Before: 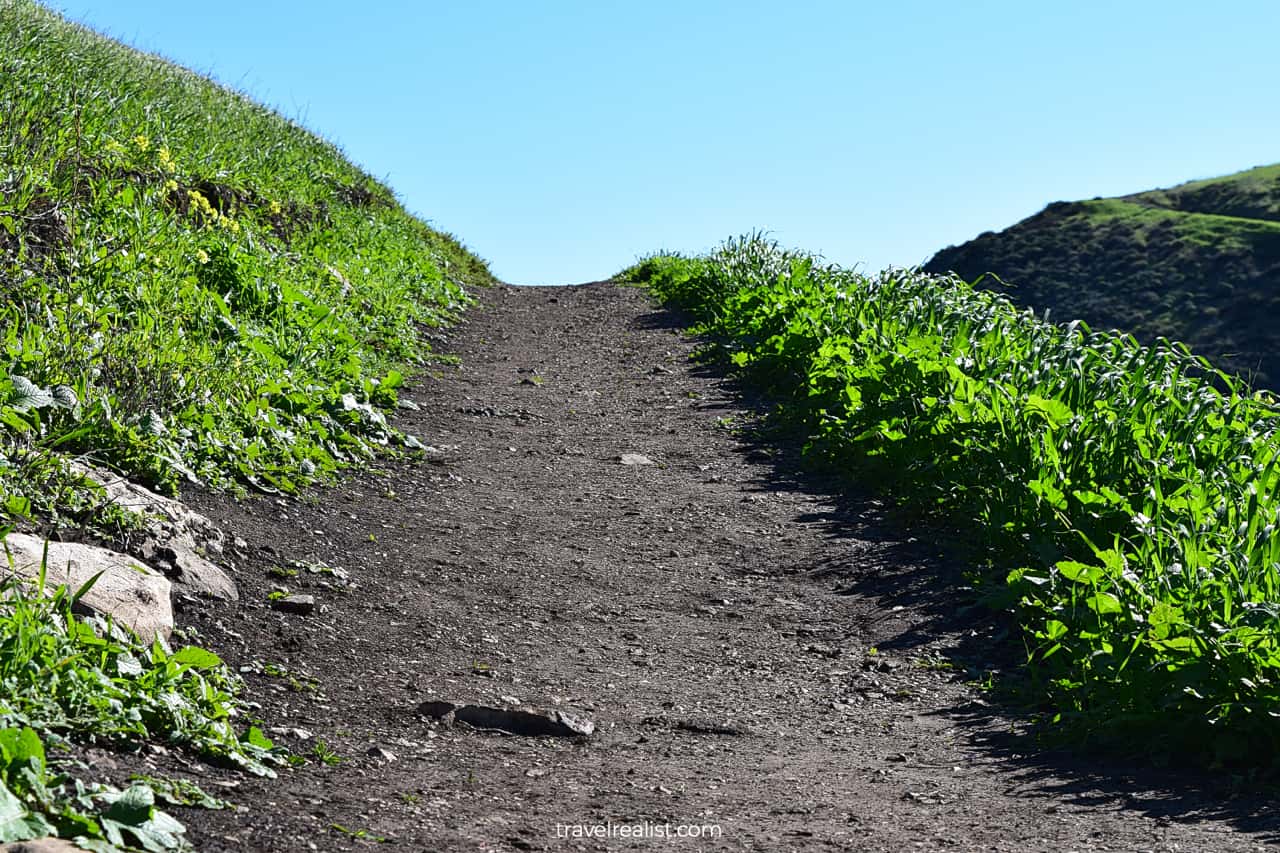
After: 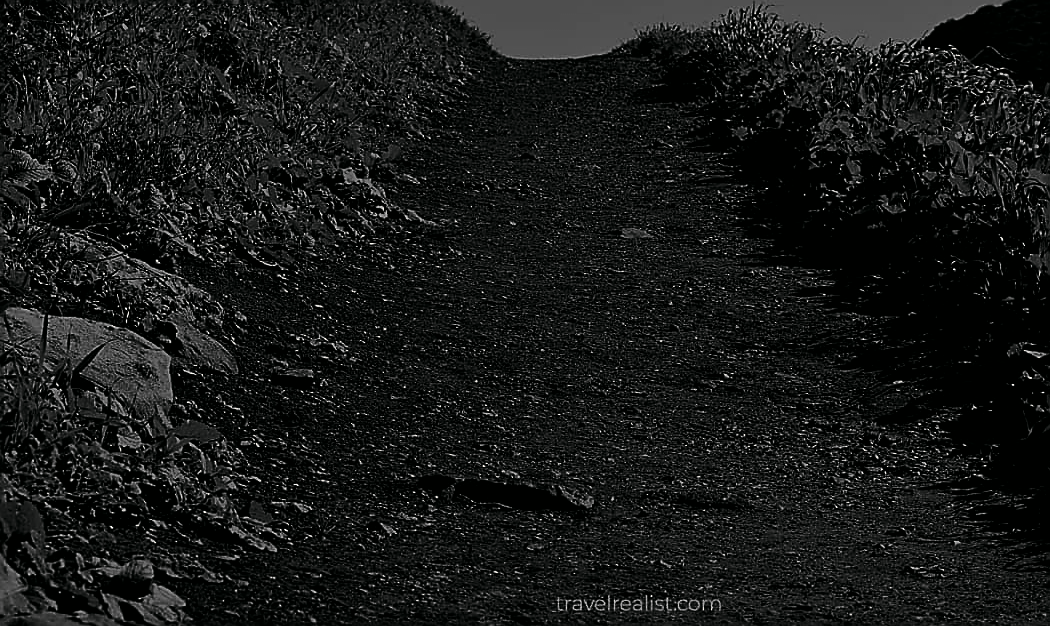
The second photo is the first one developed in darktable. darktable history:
contrast brightness saturation: contrast 0.09, brightness -0.59, saturation 0.17
crop: top 26.531%, right 17.959%
color calibration: output gray [0.267, 0.423, 0.261, 0], illuminant same as pipeline (D50), adaptation none (bypass)
sharpen: radius 1.4, amount 1.25, threshold 0.7
color correction: highlights a* 5.3, highlights b* 24.26, shadows a* -15.58, shadows b* 4.02
exposure: exposure -1.468 EV, compensate highlight preservation false
color zones: curves: ch0 [(0, 0.497) (0.096, 0.361) (0.221, 0.538) (0.429, 0.5) (0.571, 0.5) (0.714, 0.5) (0.857, 0.5) (1, 0.497)]; ch1 [(0, 0.5) (0.143, 0.5) (0.257, -0.002) (0.429, 0.04) (0.571, -0.001) (0.714, -0.015) (0.857, 0.024) (1, 0.5)]
